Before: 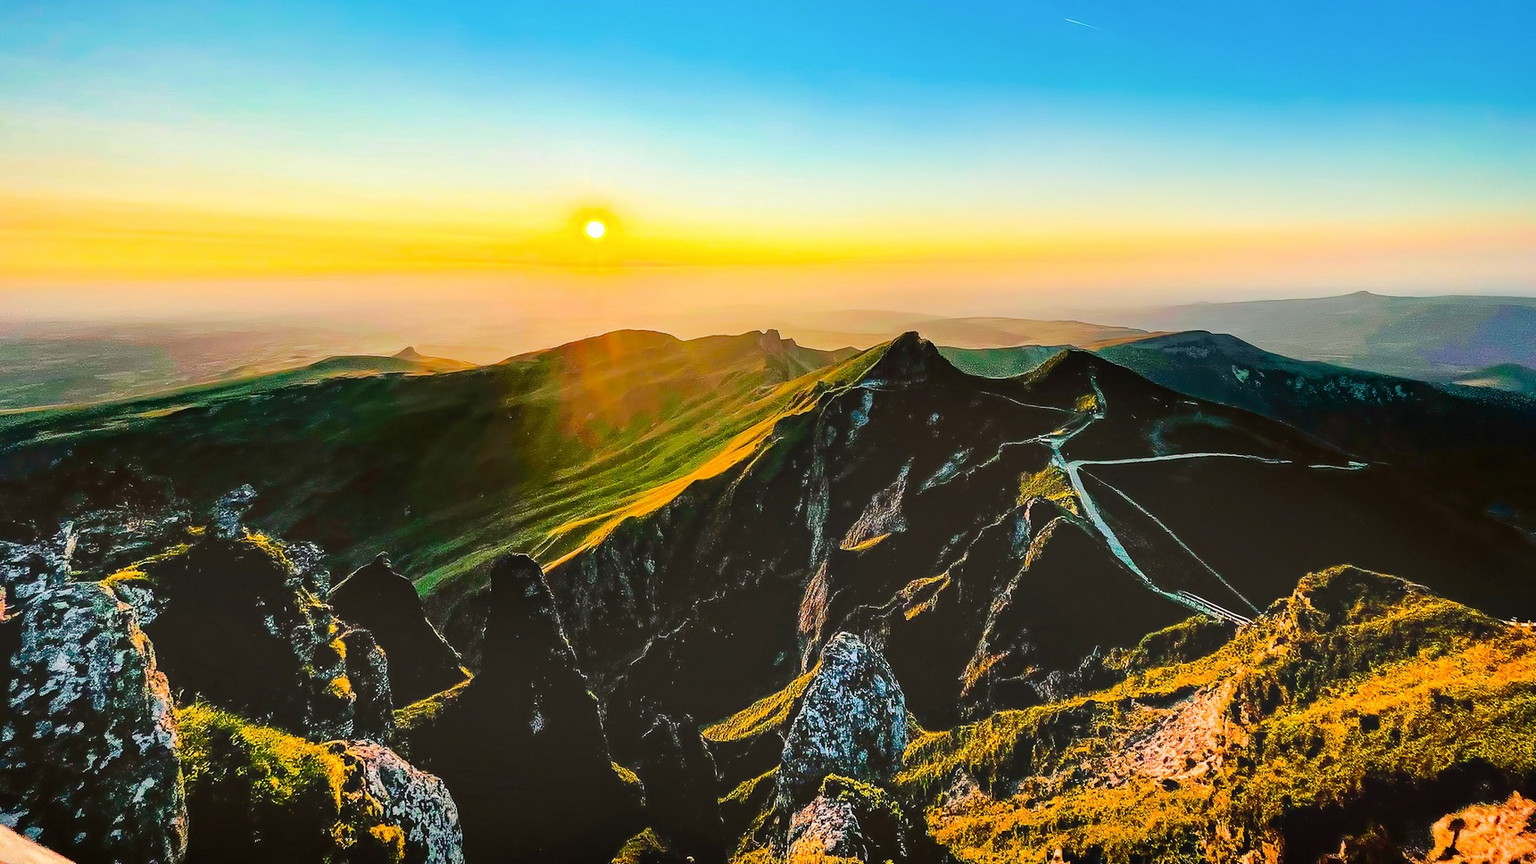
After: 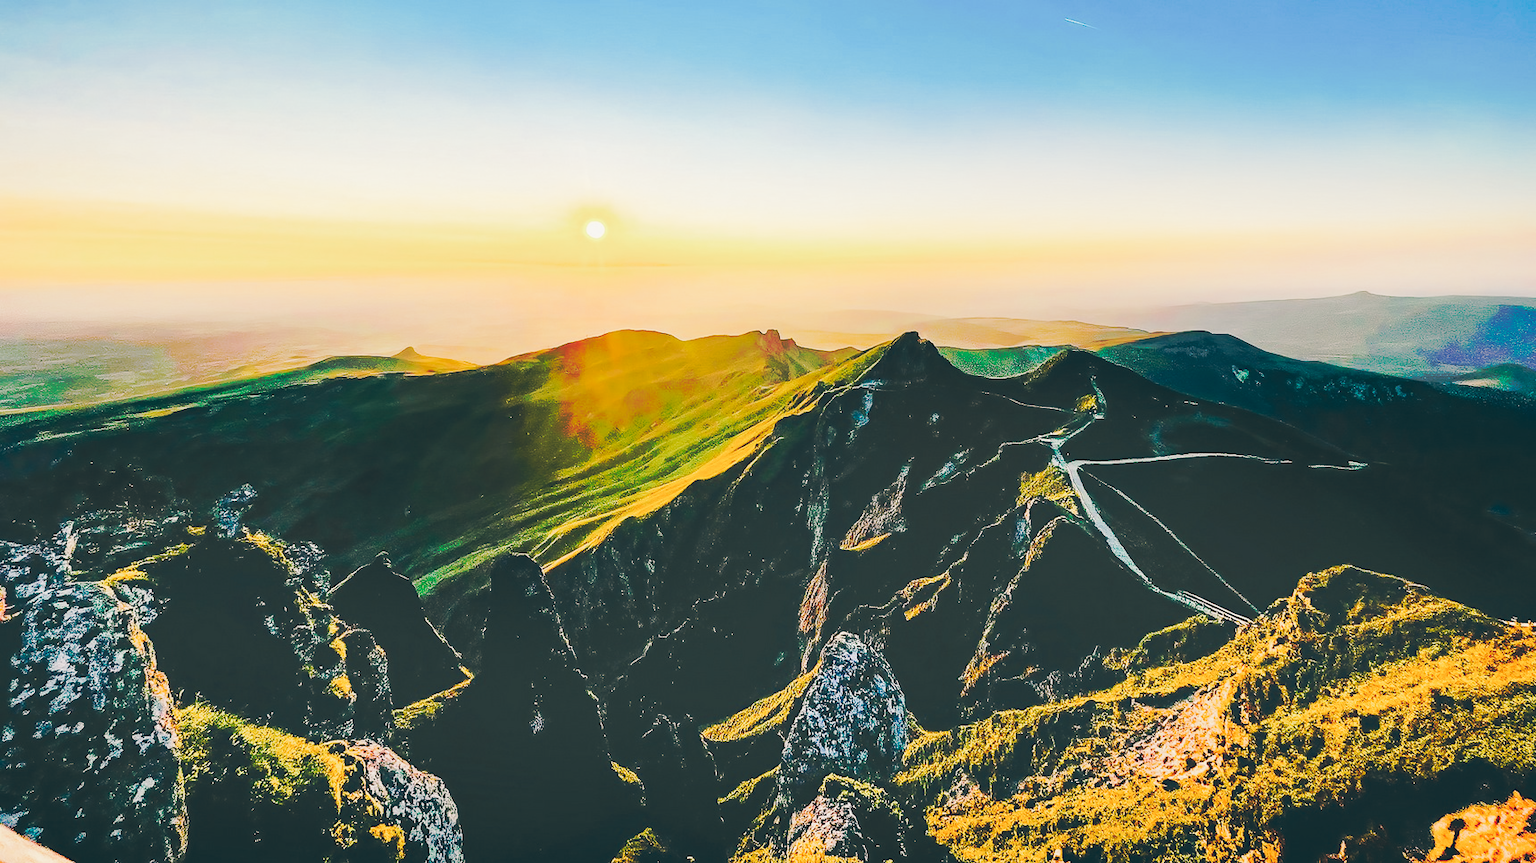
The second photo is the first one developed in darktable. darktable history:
tone curve: curves: ch0 [(0, 0) (0.003, 0.003) (0.011, 0.011) (0.025, 0.024) (0.044, 0.042) (0.069, 0.066) (0.1, 0.095) (0.136, 0.129) (0.177, 0.169) (0.224, 0.214) (0.277, 0.264) (0.335, 0.32) (0.399, 0.38) (0.468, 0.446) (0.543, 0.62) (0.623, 0.687) (0.709, 0.758) (0.801, 0.834) (0.898, 0.915) (1, 1)], preserve colors none
color look up table: target L [94.14, 92.8, 90.02, 82.77, 80.49, 74.29, 70.16, 66.87, 60.55, 55.8, 41.99, 28.92, 17.9, 93.37, 87.78, 81.27, 75.43, 72.54, 55.75, 60.74, 58.49, 54.55, 48.2, 37.28, 37.32, 24.23, 85.29, 81.21, 73.14, 70.4, 68.64, 67.74, 72.56, 60.97, 57.85, 49.62, 43.73, 44.68, 39.1, 26.41, 21.84, 19.13, 17.73, 80.6, 63.31, 55.45, 44.05, 52.84, 28.01], target a [-4.57, -6.641, -14.32, -20.5, -12.77, -13.91, -3.948, -53.54, -9.213, -39.15, -8.372, -28.36, -9.866, 2.738, 6.593, 16.48, 30.53, 35.68, 76.12, 39.01, 62.52, 20.8, 74.39, 40.66, 46.67, 6.353, 17.23, 5.299, 36.24, 3.318, 51.52, 30.54, 54.46, 15.3, 23.56, 67.6, 24.58, 63.22, 52.47, 29.4, 10.07, 6.632, -4.986, -17.45, -16.62, -9.641, 0.924, -31.26, -7.844], target b [23.7, 7.788, 20.14, 12.77, 28.65, 10.87, 66.78, 39.81, 32.49, 15.95, 8.329, 10.91, -3.839, 4.189, 21.23, 64.49, 10, 31.23, 42.18, 54.69, 62.12, 31.9, 16.95, 13.13, 29.86, 7.91, -7.013, -12.94, -24.73, 2.905, -8.521, -3.153, -27.43, -26.91, -50.89, -34.71, -39.68, -58.67, -25.44, -65.64, -3.647, -32.96, -10.25, -4.691, -38.85, -23.41, -54.11, -8.712, -27.28], num patches 49
